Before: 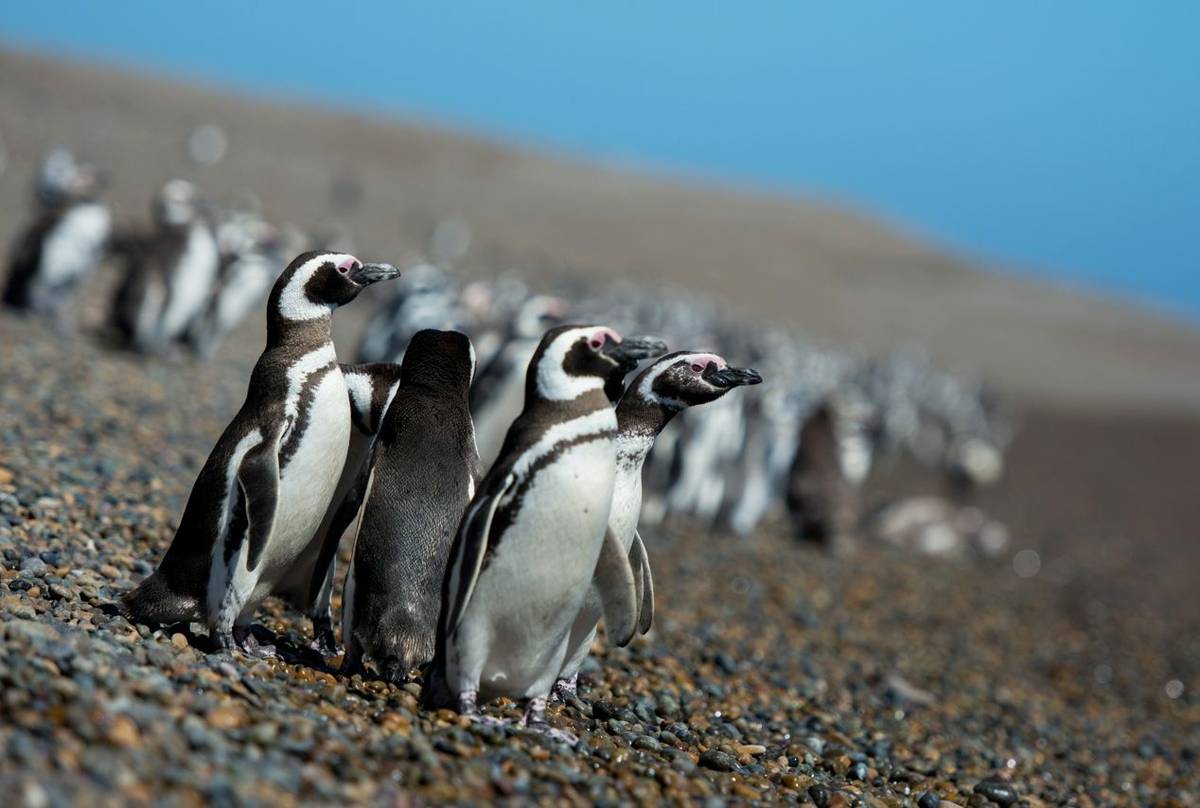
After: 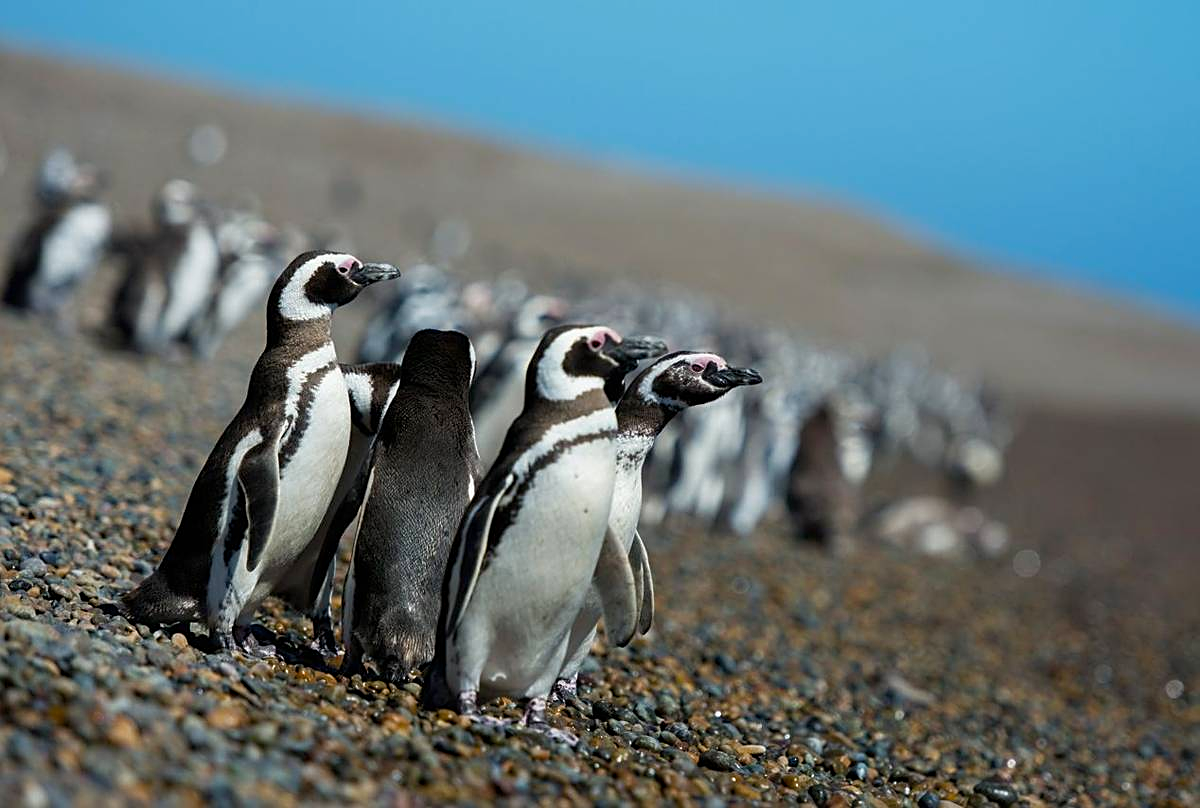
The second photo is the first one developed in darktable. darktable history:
color balance rgb: linear chroma grading › shadows 19.44%, linear chroma grading › highlights 3.42%, linear chroma grading › mid-tones 10.16%
sharpen: on, module defaults
